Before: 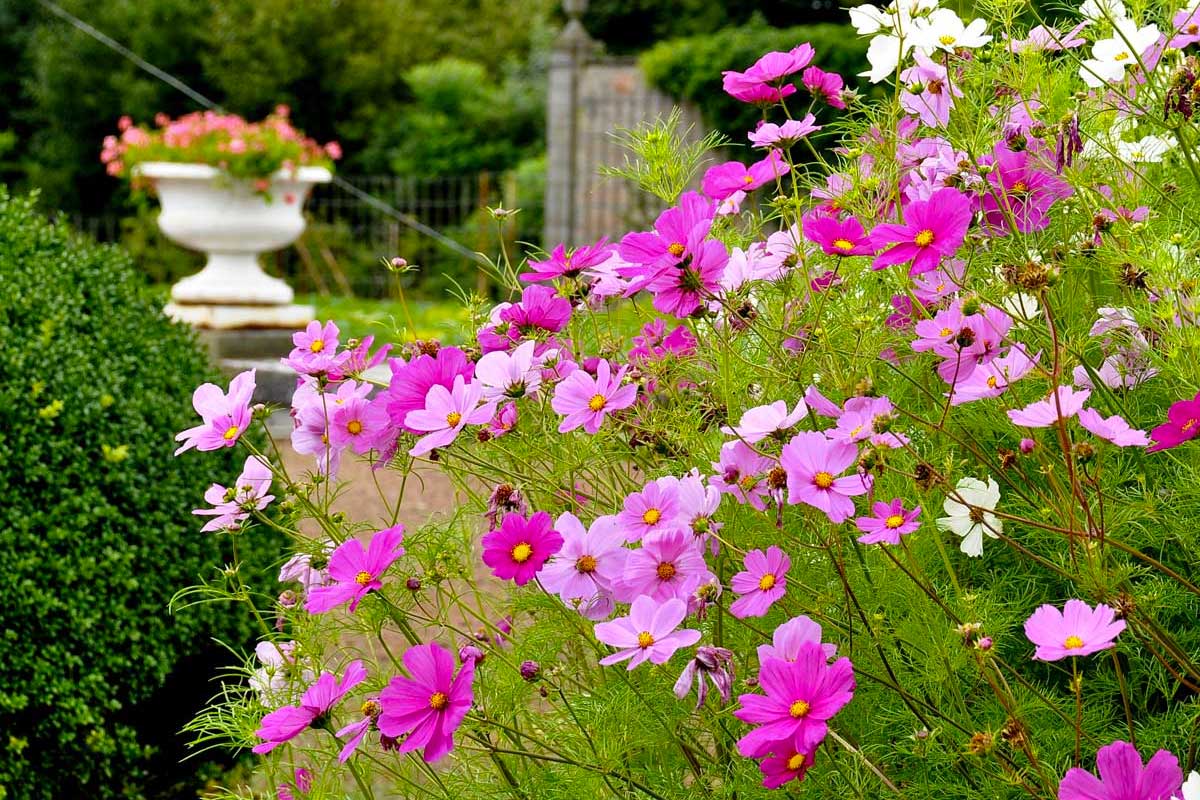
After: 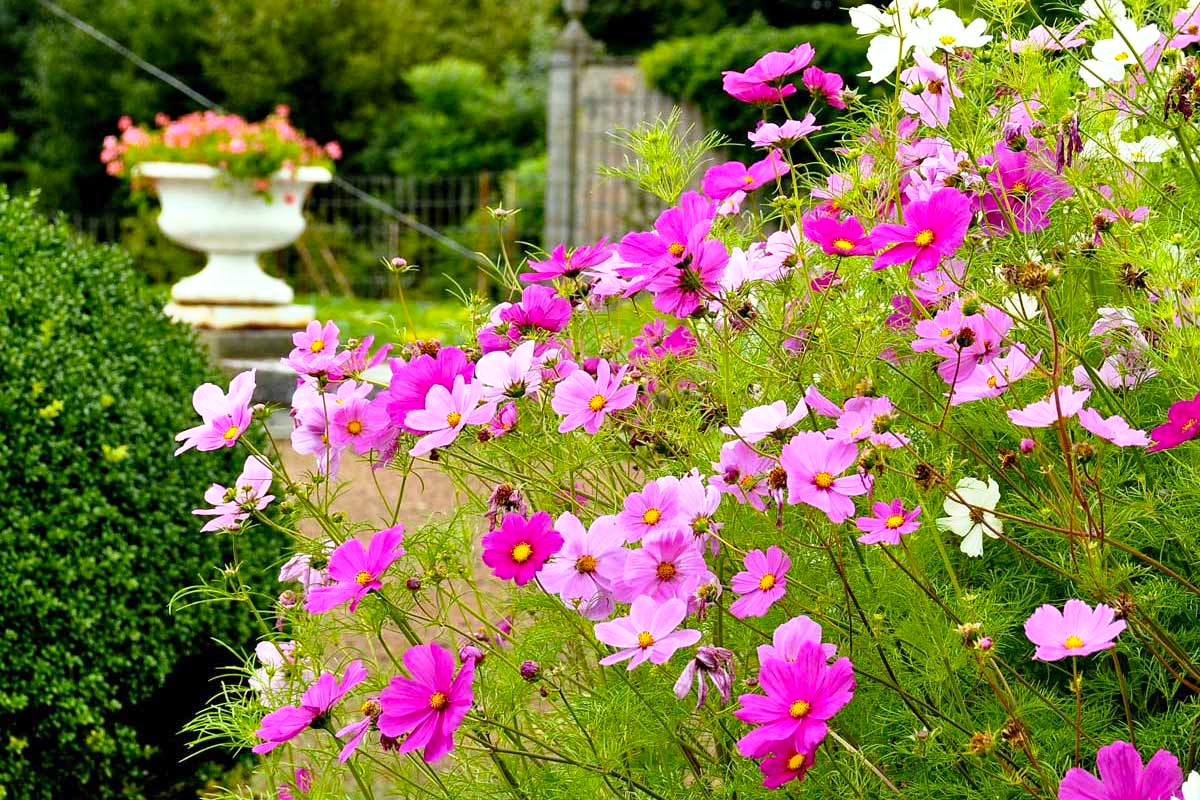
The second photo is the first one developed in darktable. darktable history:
haze removal: compatibility mode true, adaptive false
base curve: curves: ch0 [(0, 0) (0.666, 0.806) (1, 1)]
